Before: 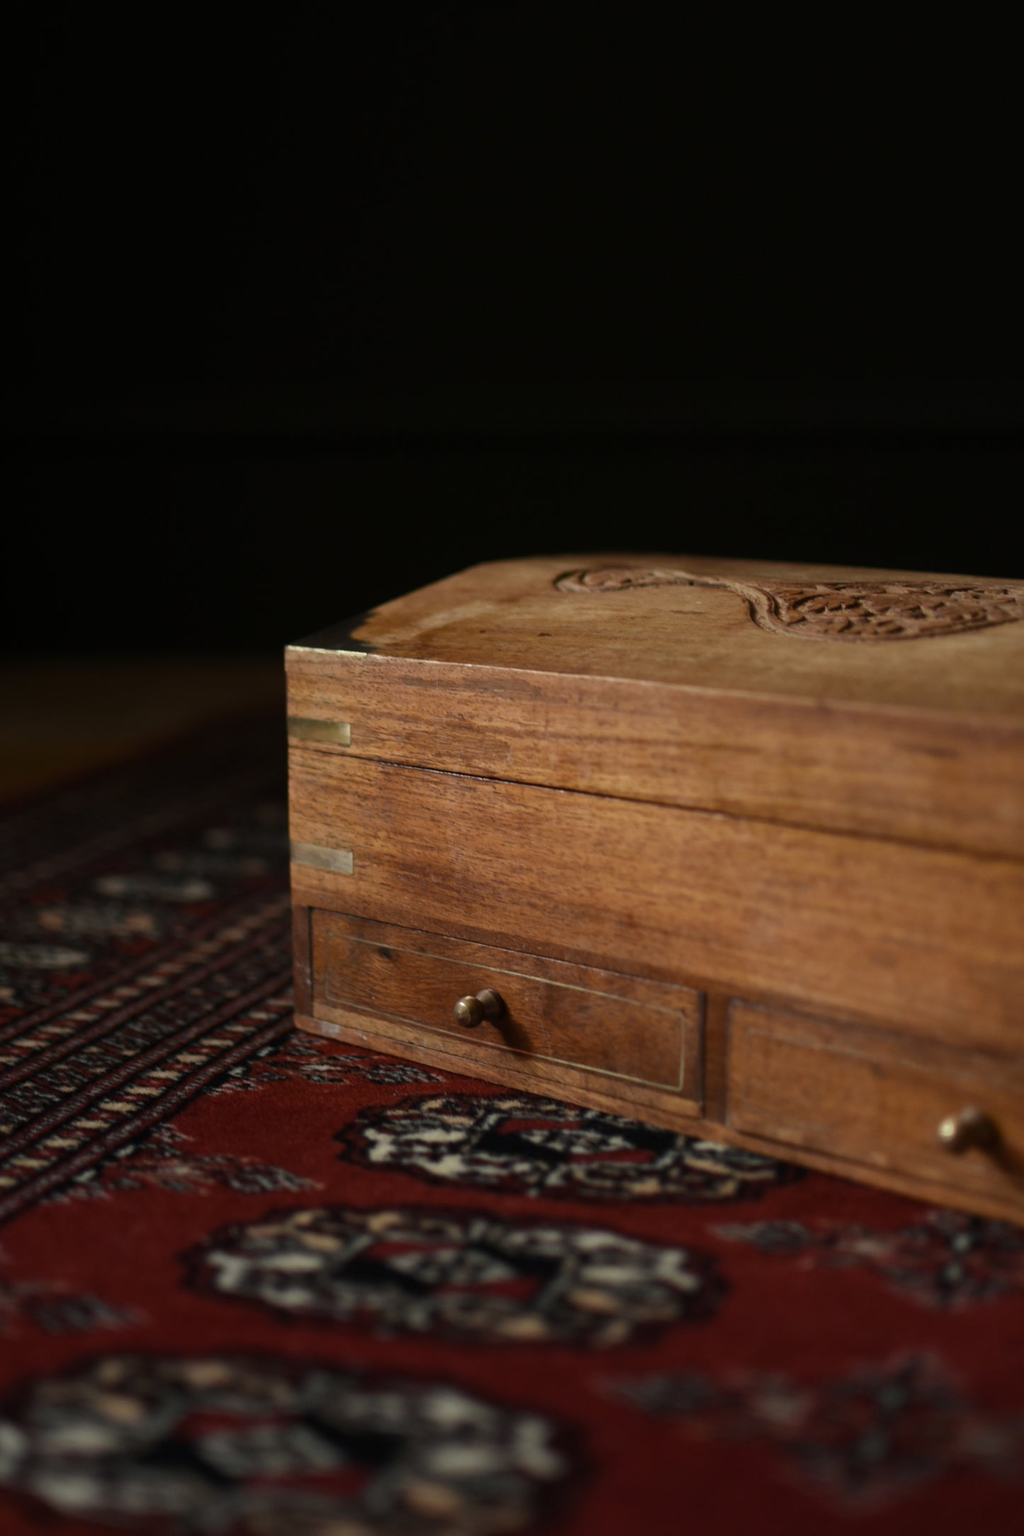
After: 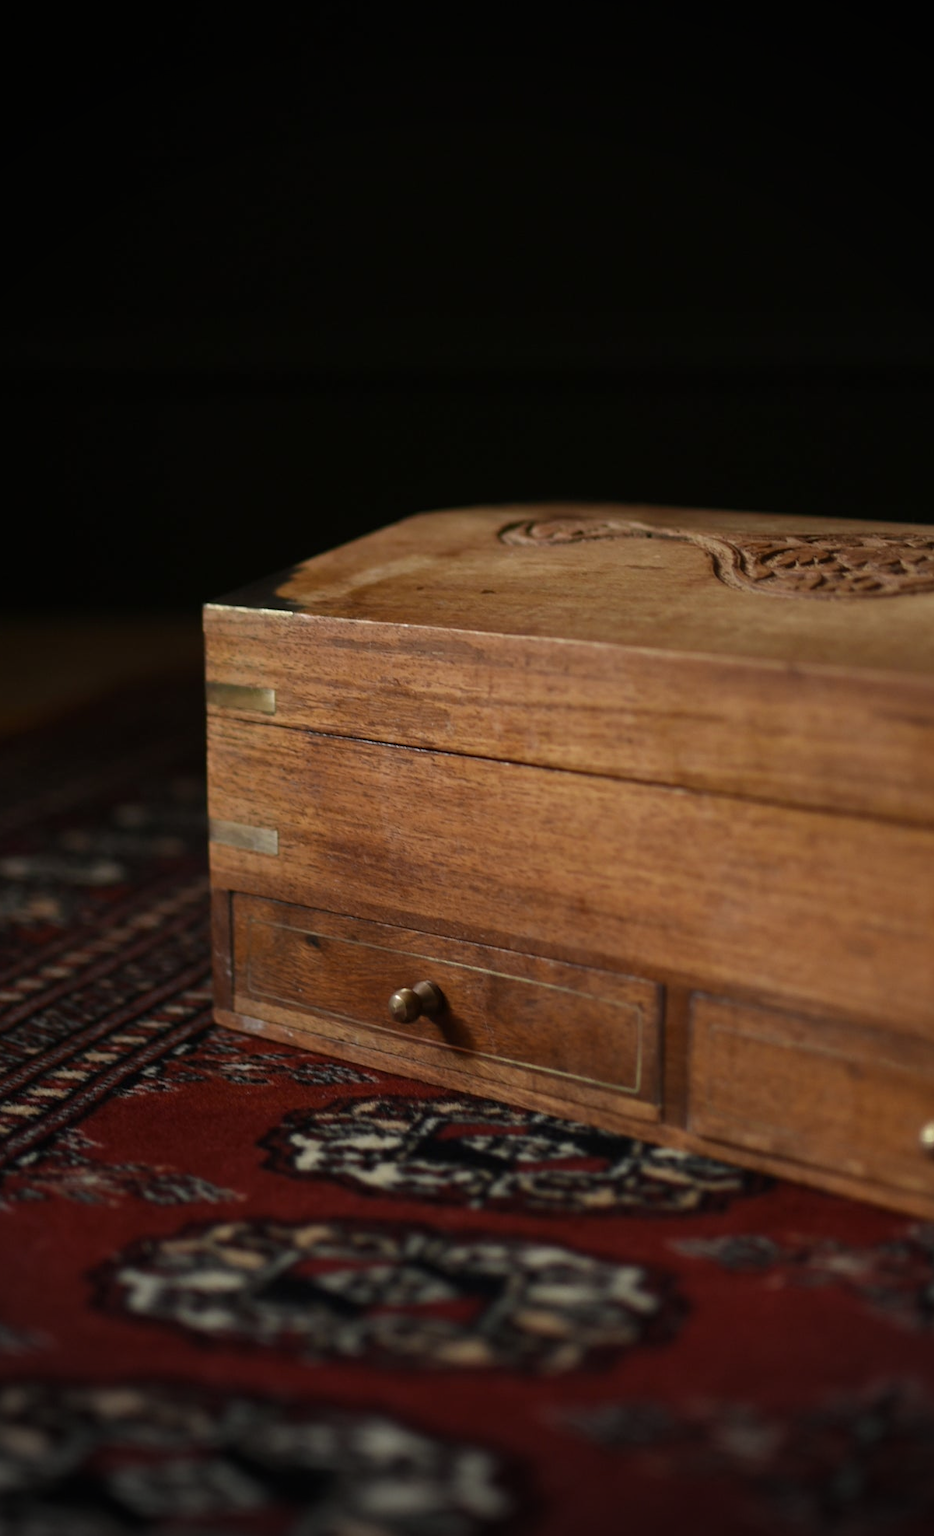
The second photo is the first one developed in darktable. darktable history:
crop: left 9.79%, top 6.271%, right 6.957%, bottom 2.608%
vignetting: fall-off radius 31.12%, brightness -0.575, unbound false
